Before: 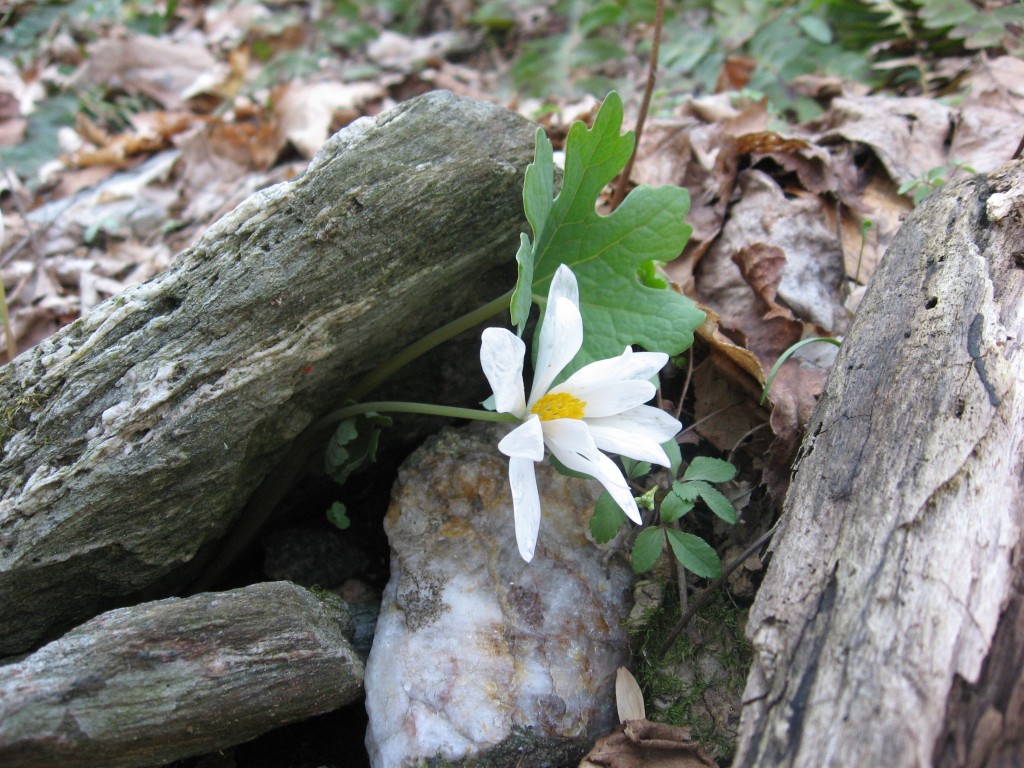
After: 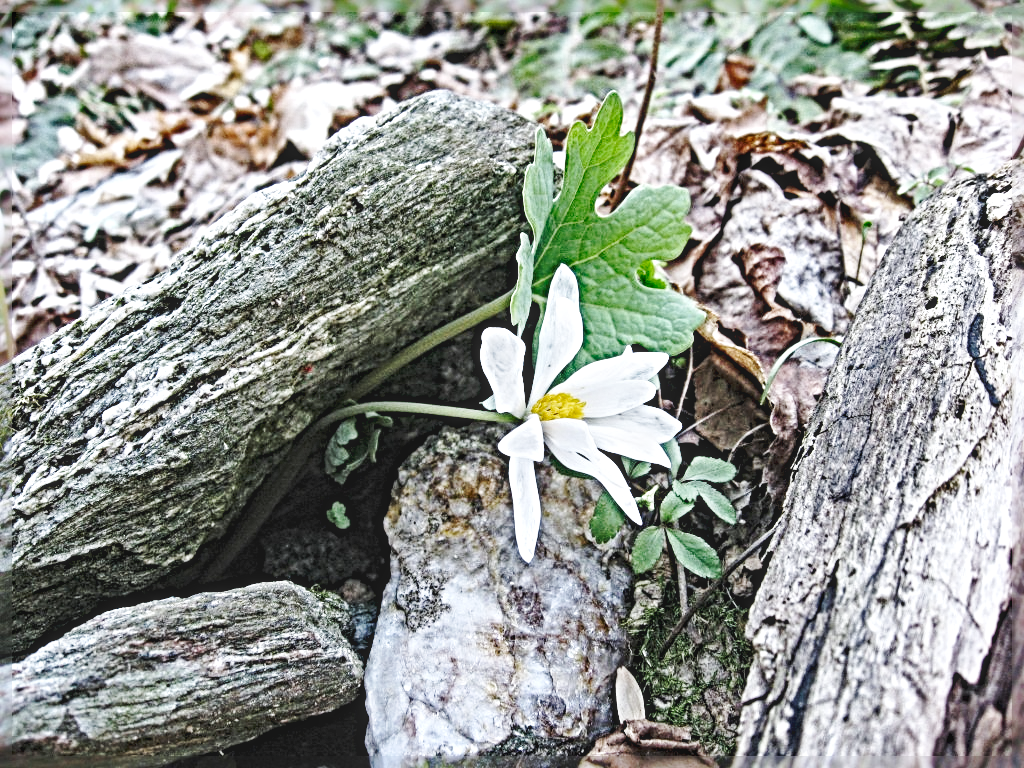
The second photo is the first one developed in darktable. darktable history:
shadows and highlights: soften with gaussian
local contrast: on, module defaults
exposure: compensate highlight preservation false
base curve: curves: ch0 [(0, 0.007) (0.028, 0.063) (0.121, 0.311) (0.46, 0.743) (0.859, 0.957) (1, 1)], preserve colors none
sharpen: radius 6.3, amount 1.8, threshold 0
white balance: red 0.98, blue 1.034
